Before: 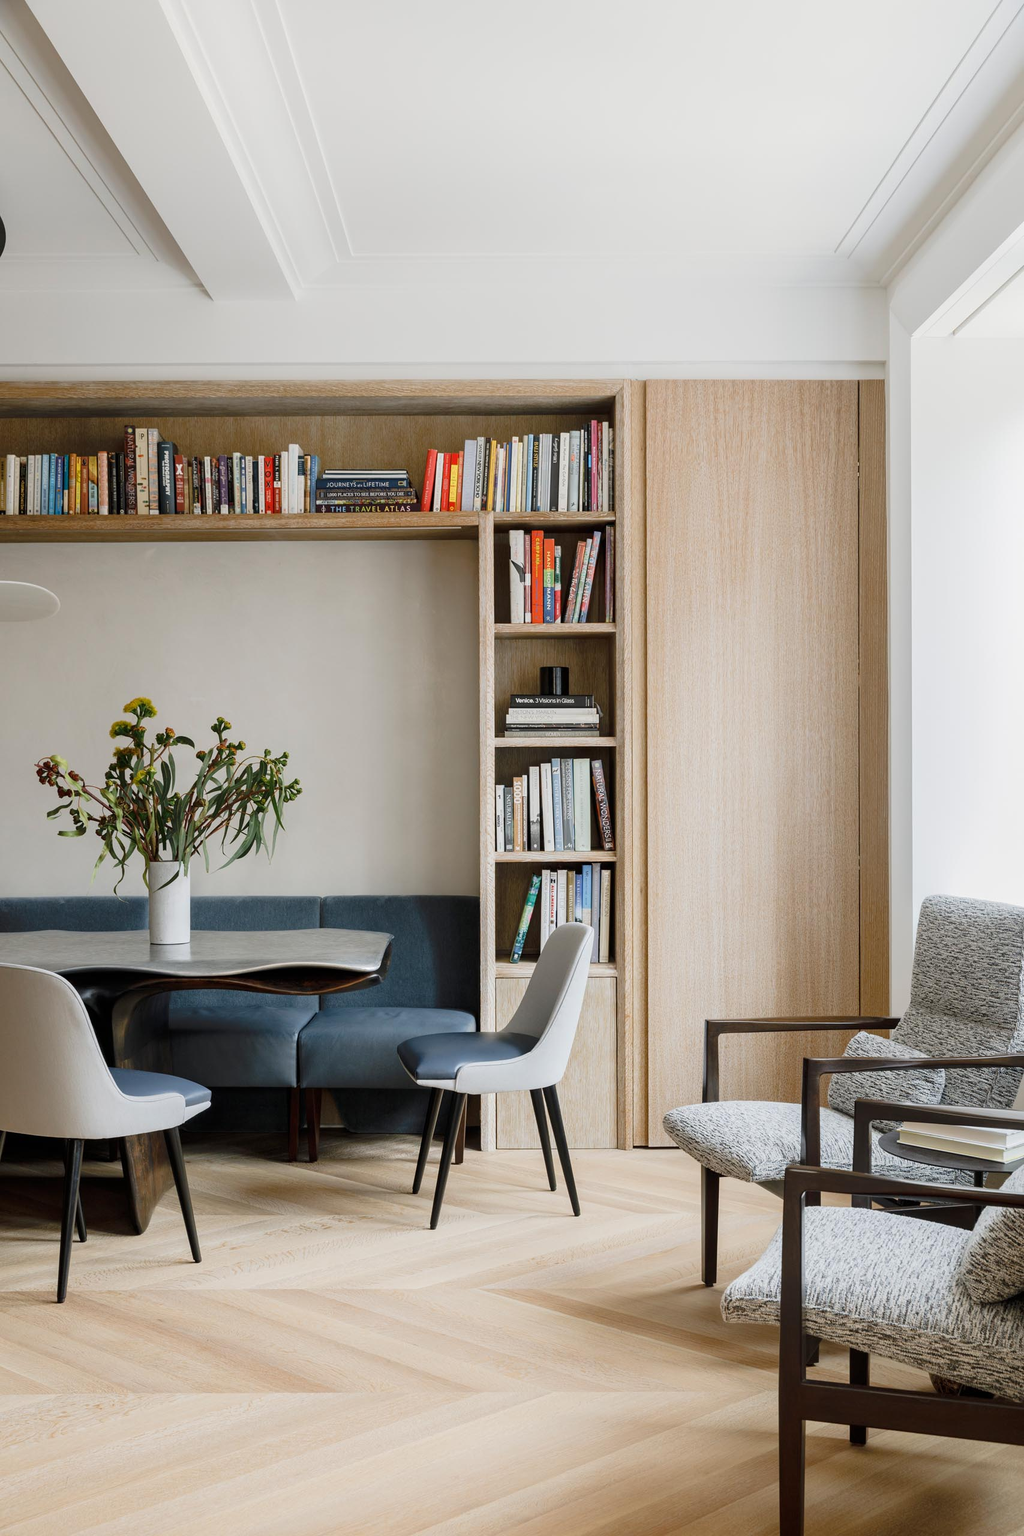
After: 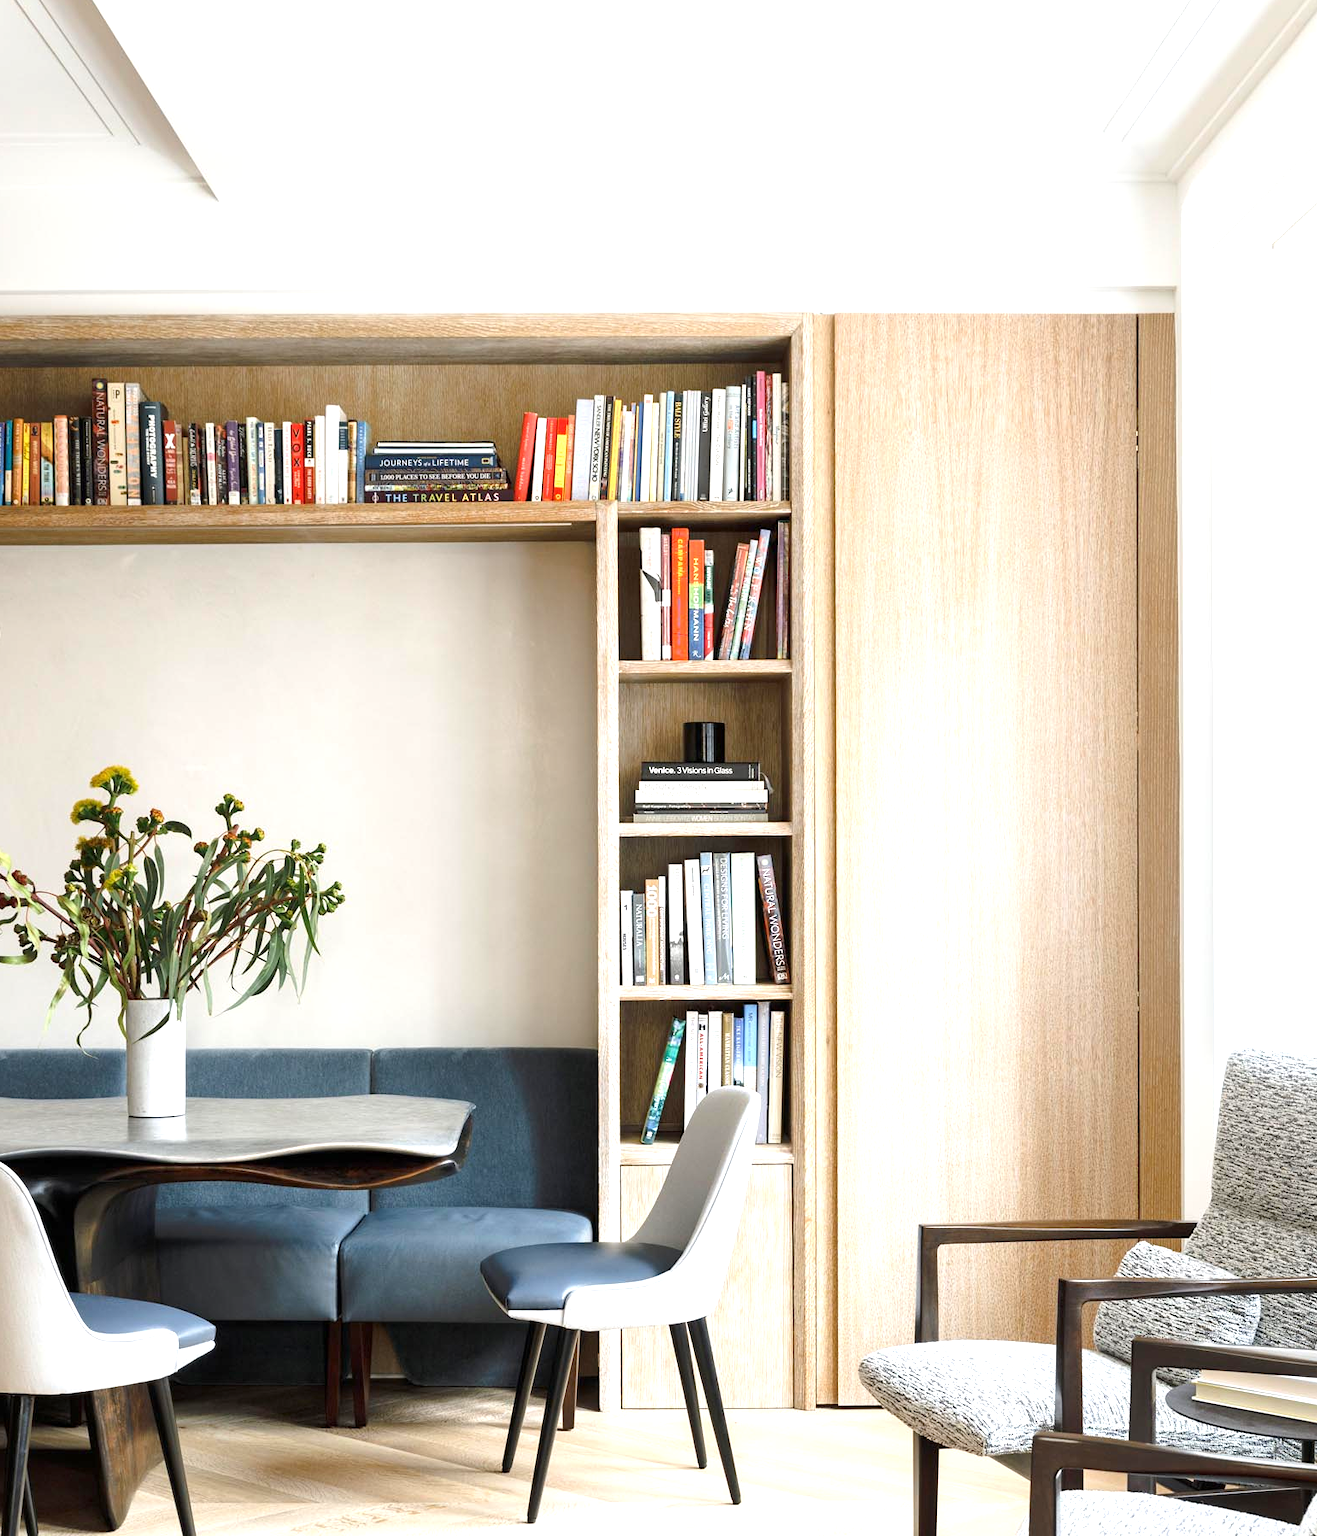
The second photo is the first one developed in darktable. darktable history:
exposure: exposure 1 EV, compensate highlight preservation false
crop: left 5.892%, top 10.429%, right 3.762%, bottom 19.324%
